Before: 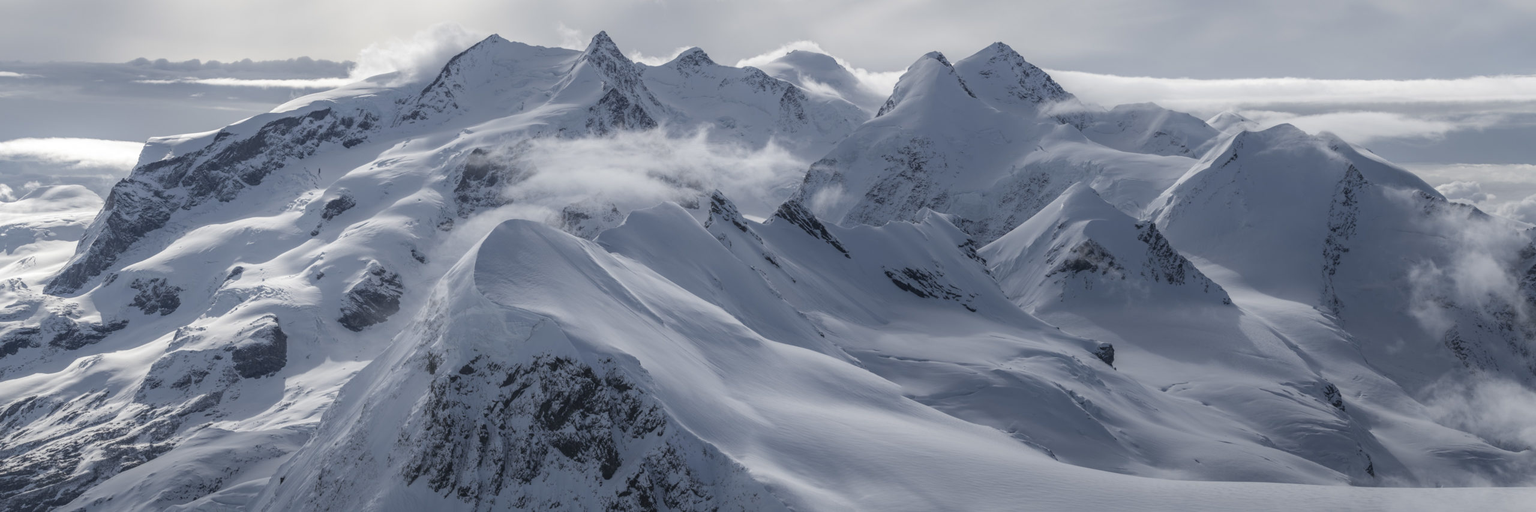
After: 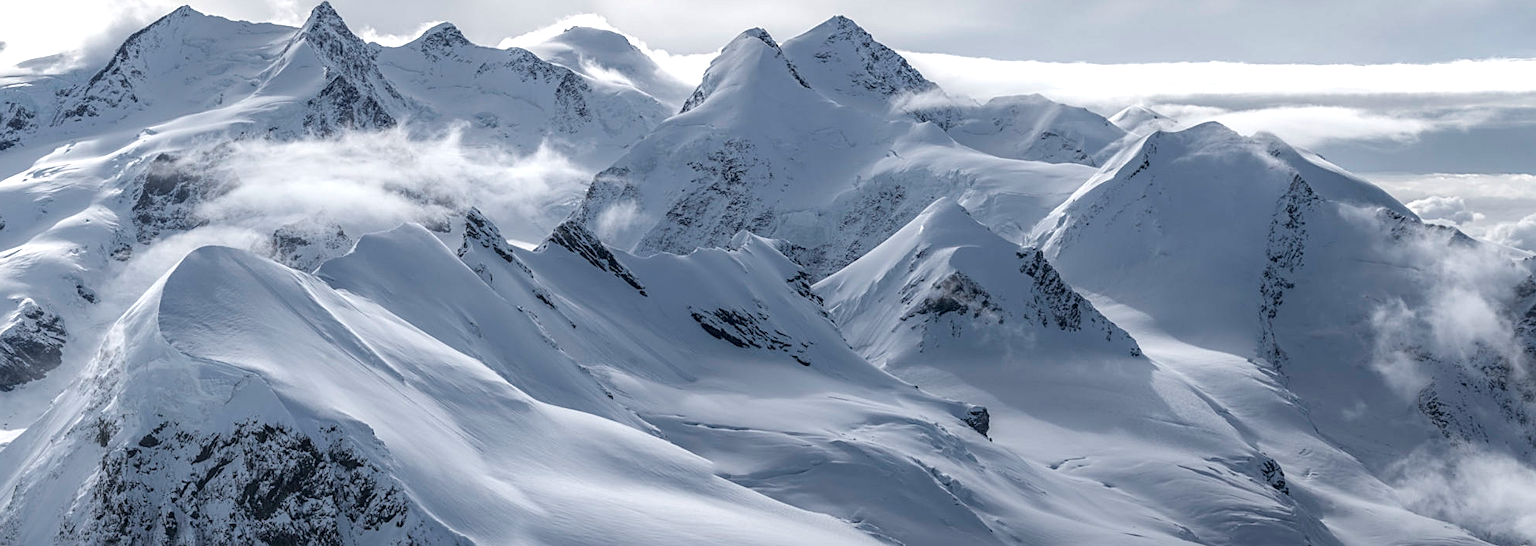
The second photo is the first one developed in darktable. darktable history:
exposure: exposure 0.56 EV, compensate exposure bias true, compensate highlight preservation false
sharpen: on, module defaults
crop: left 22.967%, top 5.919%, bottom 11.866%
local contrast: on, module defaults
shadows and highlights: shadows 36.68, highlights -27.1, soften with gaussian
